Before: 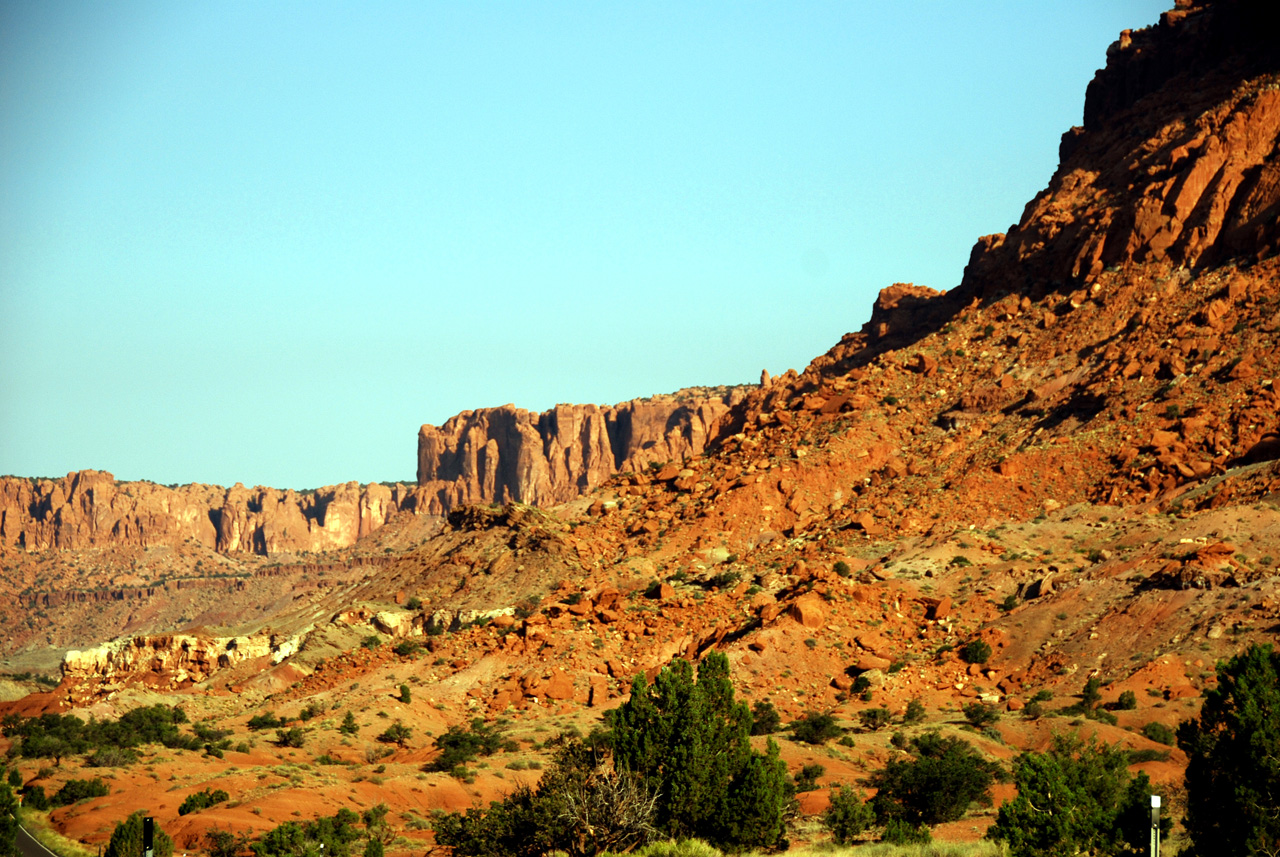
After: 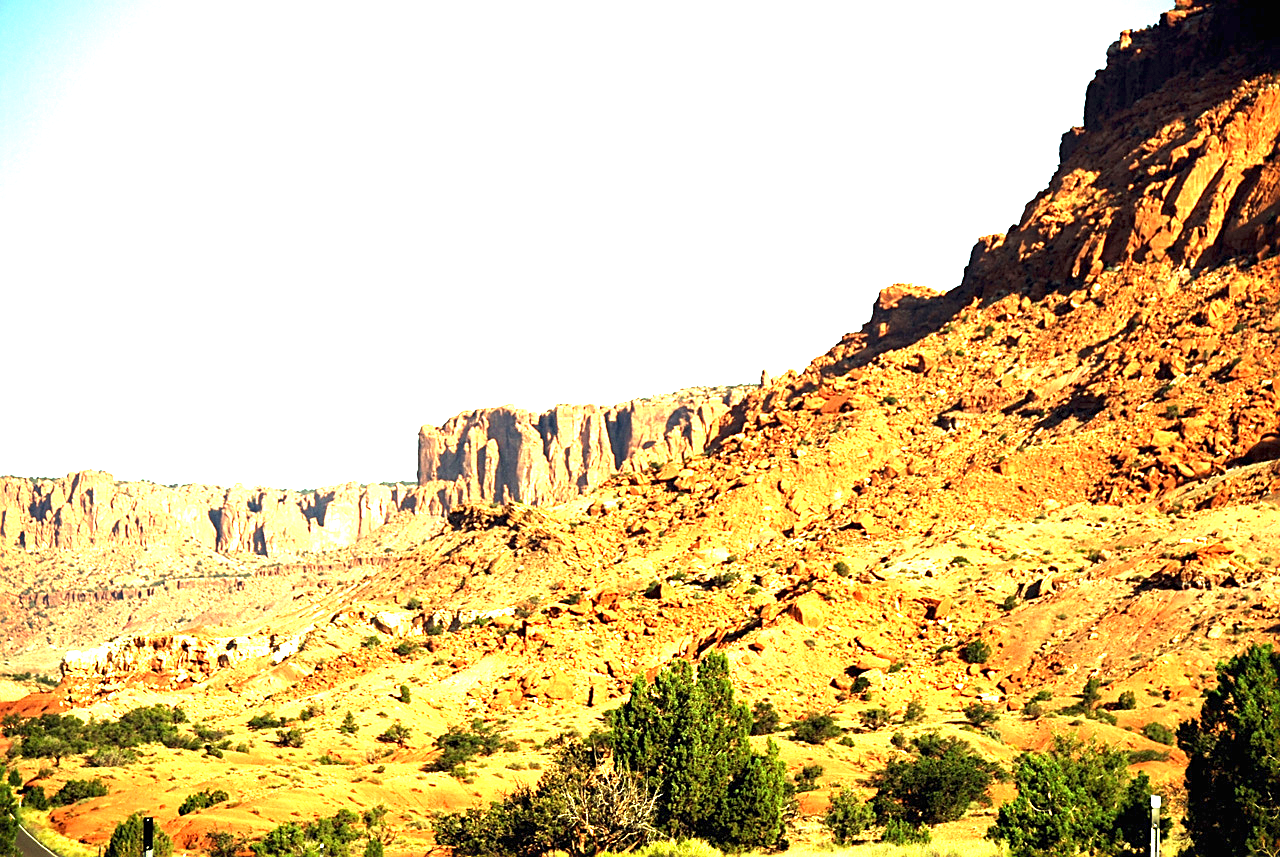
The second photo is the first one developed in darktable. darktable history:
sharpen: on, module defaults
exposure: black level correction 0, exposure 1.388 EV, compensate exposure bias true, compensate highlight preservation false
